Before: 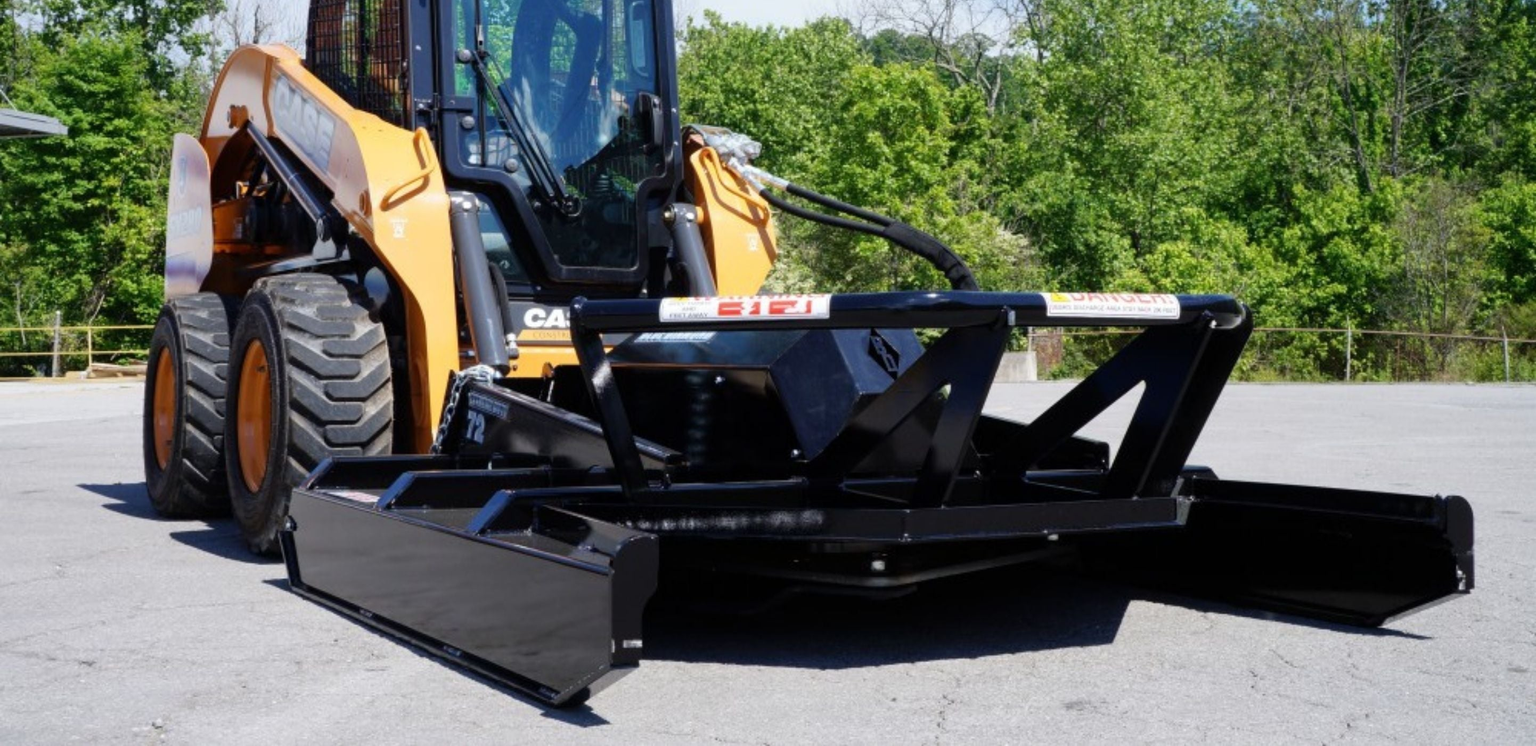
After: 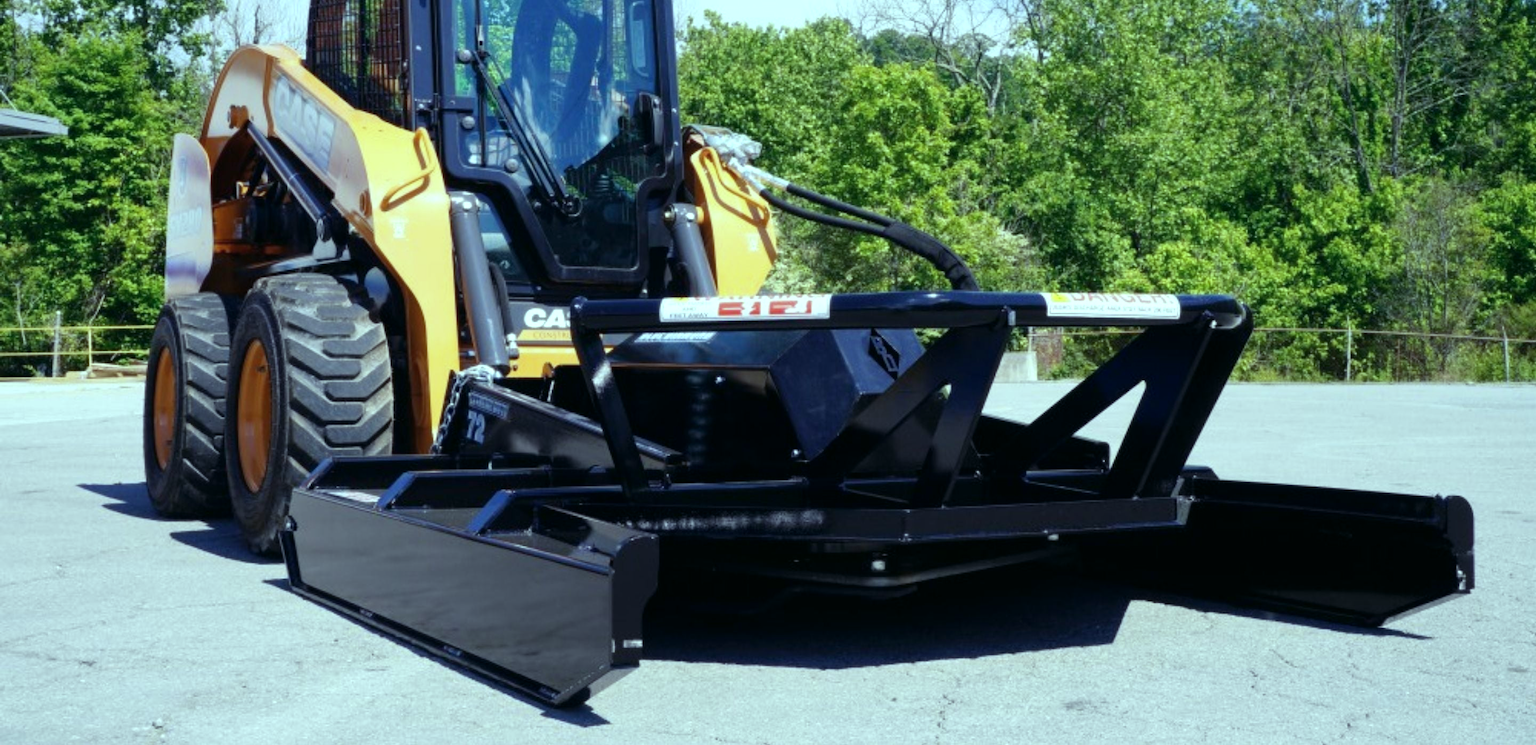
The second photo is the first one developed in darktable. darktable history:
color balance rgb: shadows lift › chroma 1.41%, shadows lift › hue 260°, power › chroma 0.5%, power › hue 260°, highlights gain › chroma 1%, highlights gain › hue 27°, saturation formula JzAzBz (2021)
color balance: mode lift, gamma, gain (sRGB), lift [0.997, 0.979, 1.021, 1.011], gamma [1, 1.084, 0.916, 0.998], gain [1, 0.87, 1.13, 1.101], contrast 4.55%, contrast fulcrum 38.24%, output saturation 104.09%
